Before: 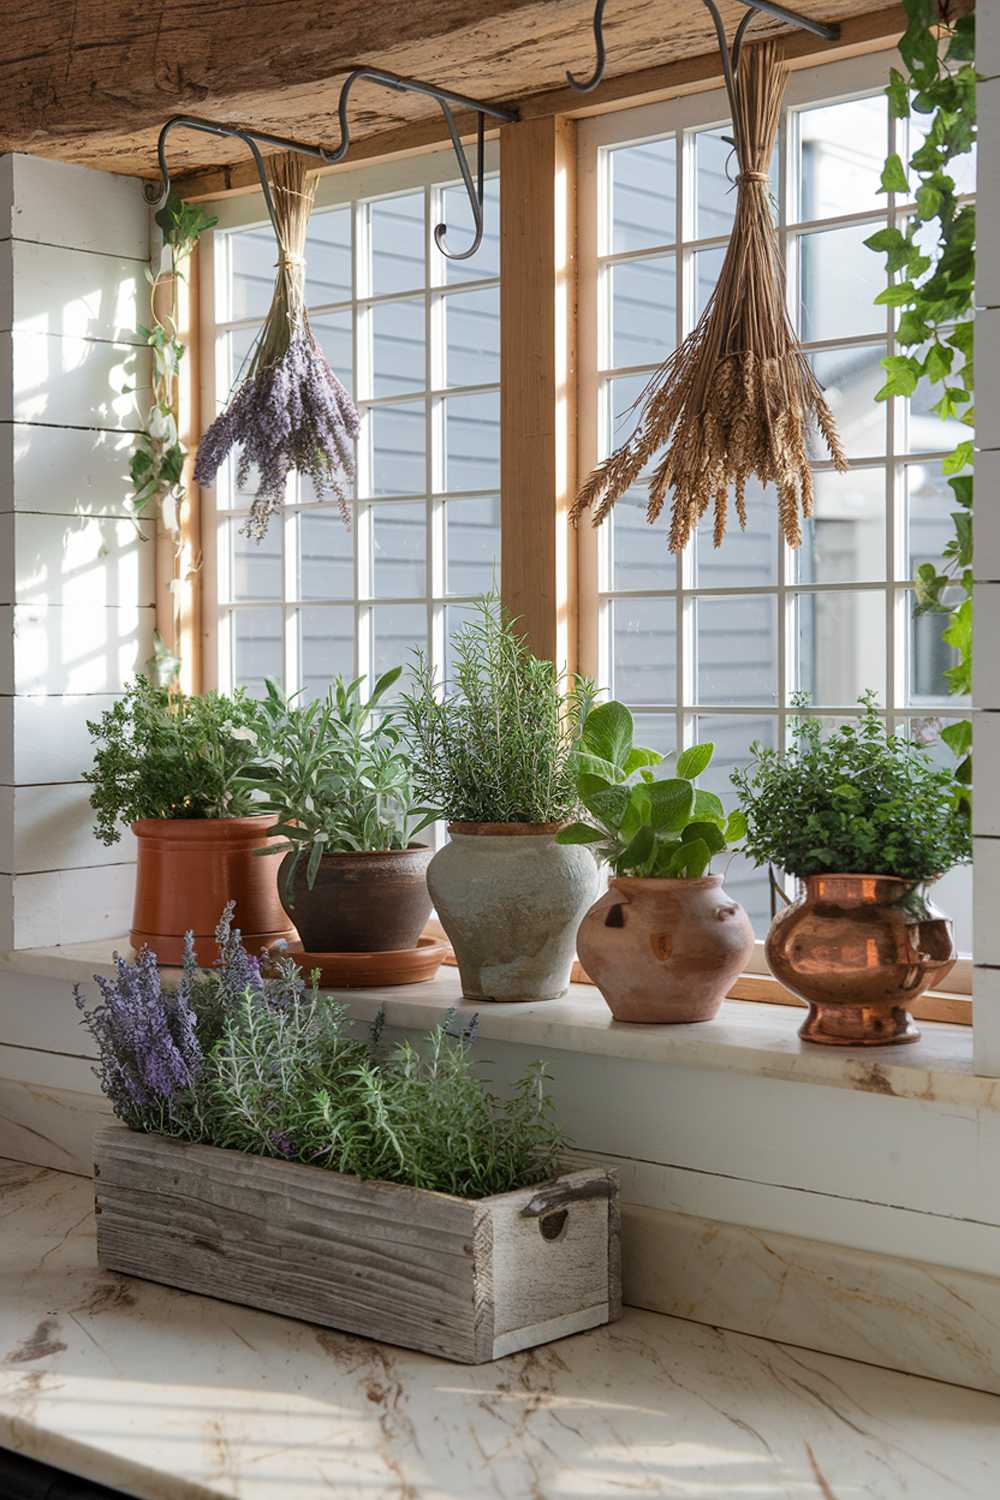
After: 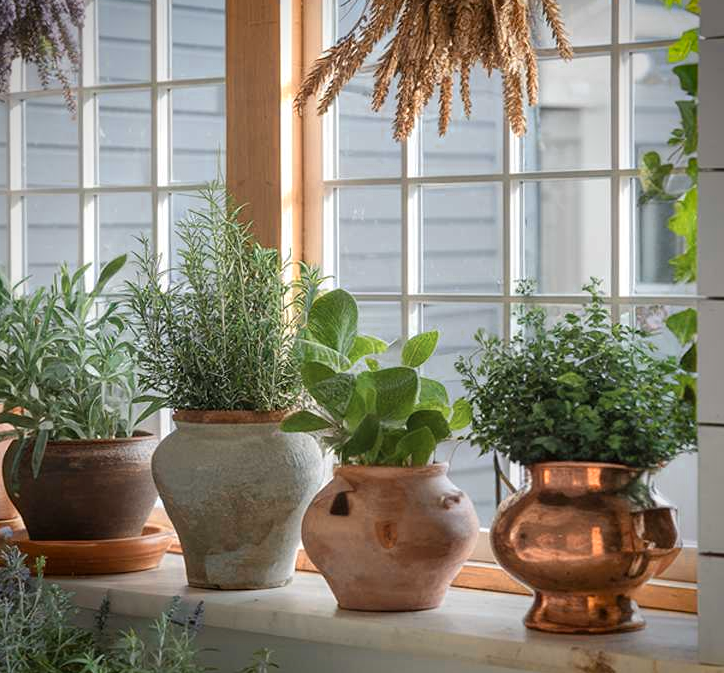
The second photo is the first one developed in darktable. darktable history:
crop and rotate: left 27.584%, top 27.471%, bottom 27.662%
color zones: curves: ch0 [(0.018, 0.548) (0.197, 0.654) (0.425, 0.447) (0.605, 0.658) (0.732, 0.579)]; ch1 [(0.105, 0.531) (0.224, 0.531) (0.386, 0.39) (0.618, 0.456) (0.732, 0.456) (0.956, 0.421)]; ch2 [(0.039, 0.583) (0.215, 0.465) (0.399, 0.544) (0.465, 0.548) (0.614, 0.447) (0.724, 0.43) (0.882, 0.623) (0.956, 0.632)]
vignetting: saturation 0.372, automatic ratio true
tone equalizer: edges refinement/feathering 500, mask exposure compensation -1.57 EV, preserve details no
